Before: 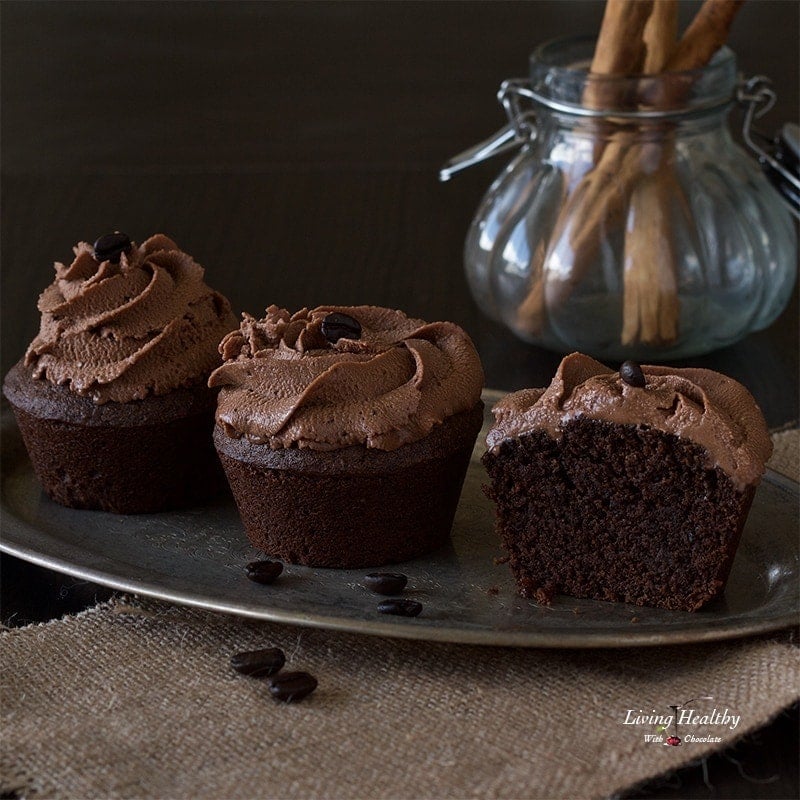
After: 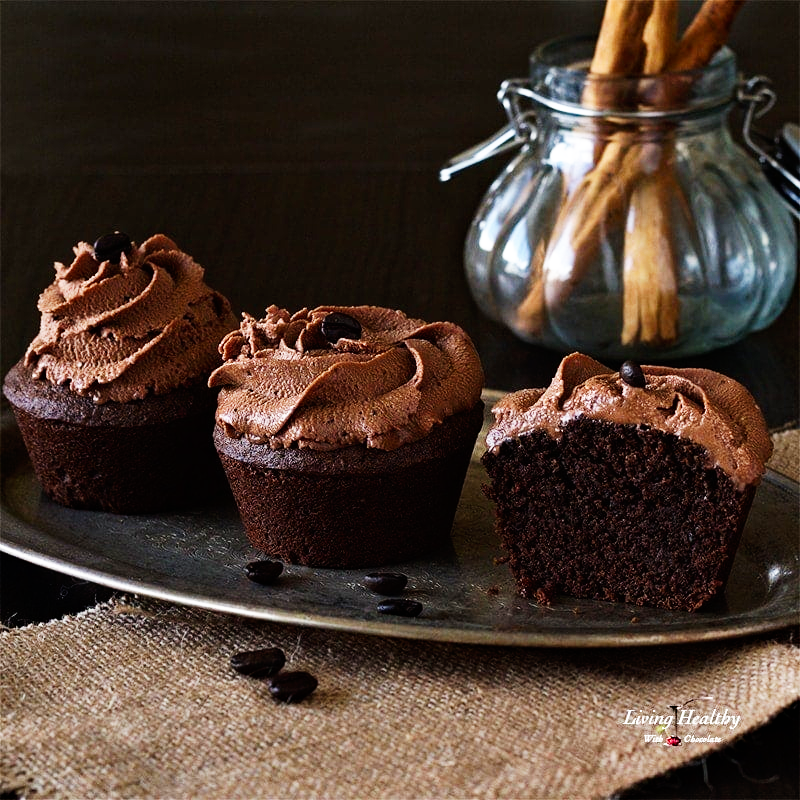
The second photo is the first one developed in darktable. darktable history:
base curve: curves: ch0 [(0, 0) (0.007, 0.004) (0.027, 0.03) (0.046, 0.07) (0.207, 0.54) (0.442, 0.872) (0.673, 0.972) (1, 1)], preserve colors none
haze removal: compatibility mode true, adaptive false
